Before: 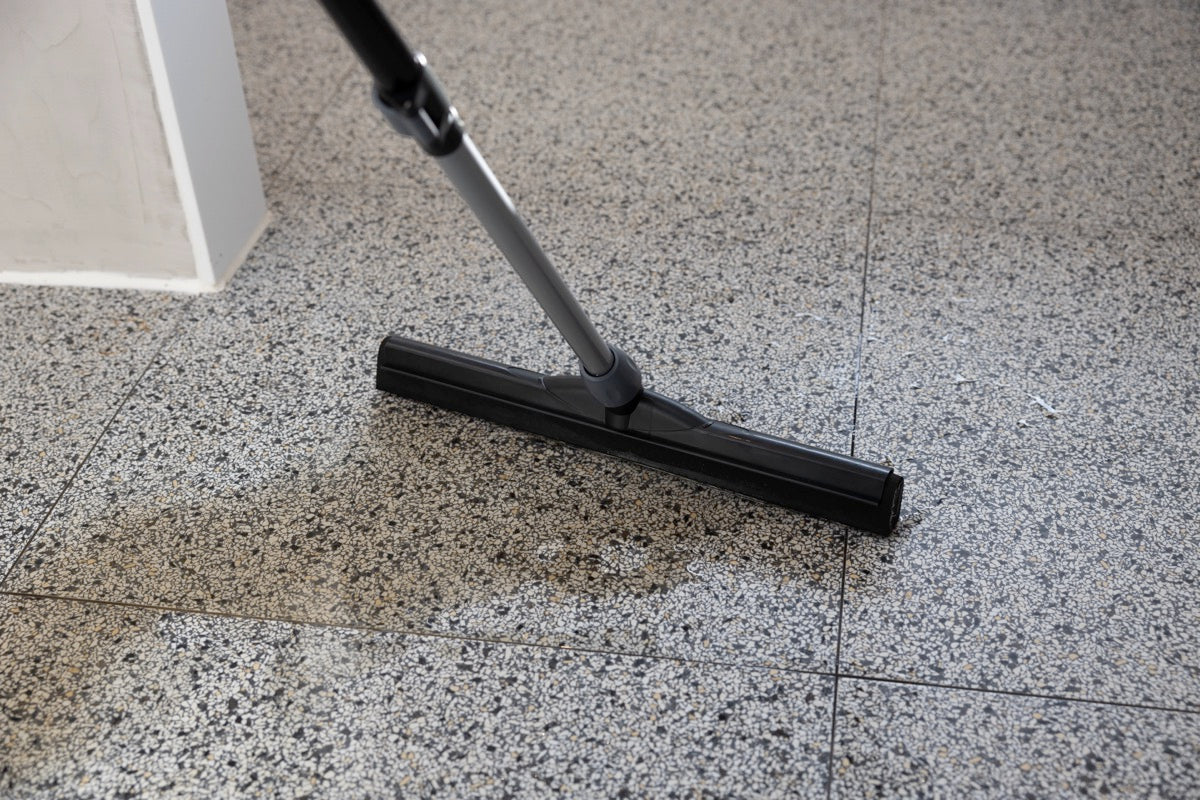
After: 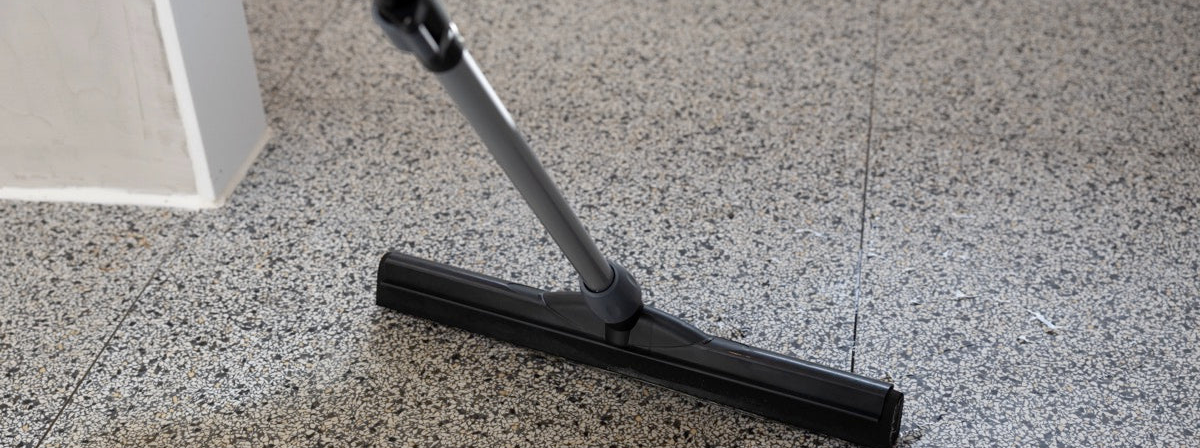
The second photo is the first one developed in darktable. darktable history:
crop and rotate: top 10.605%, bottom 33.274%
shadows and highlights: shadows 4.1, highlights -17.6, soften with gaussian
